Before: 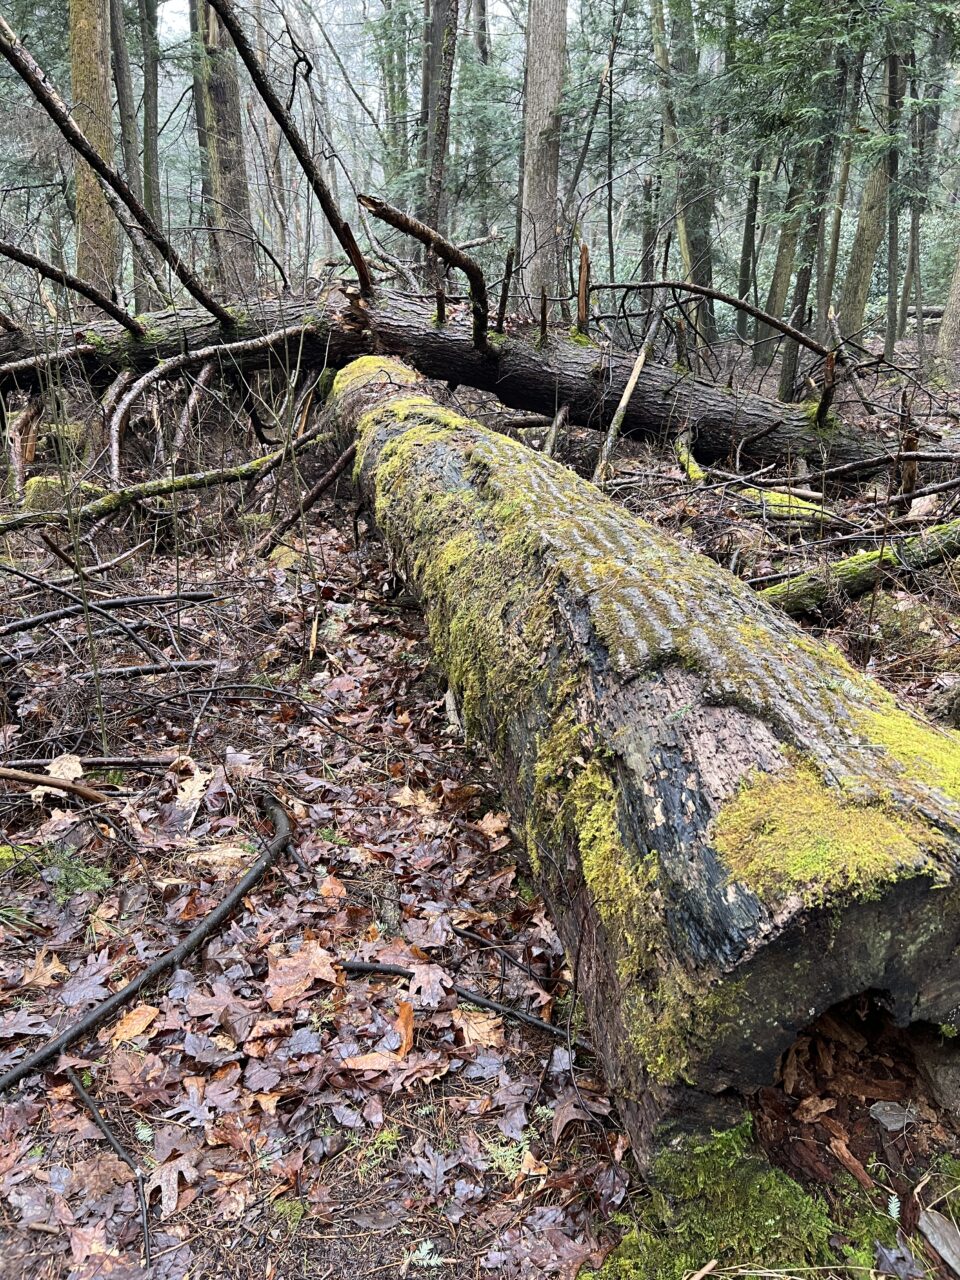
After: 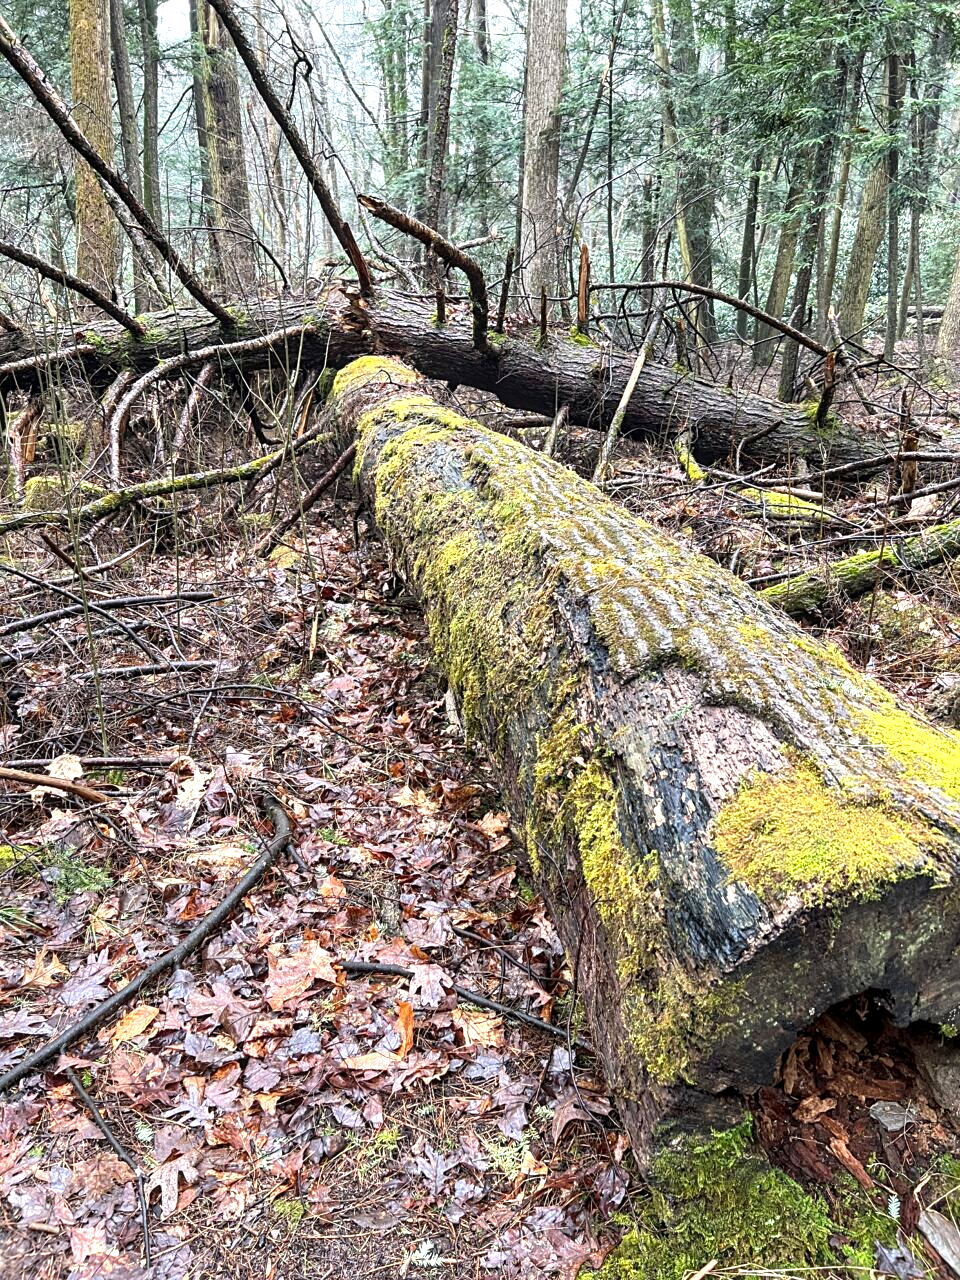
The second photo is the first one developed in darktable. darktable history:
sharpen: amount 0.2
exposure: exposure 0.556 EV, compensate highlight preservation false
local contrast: on, module defaults
